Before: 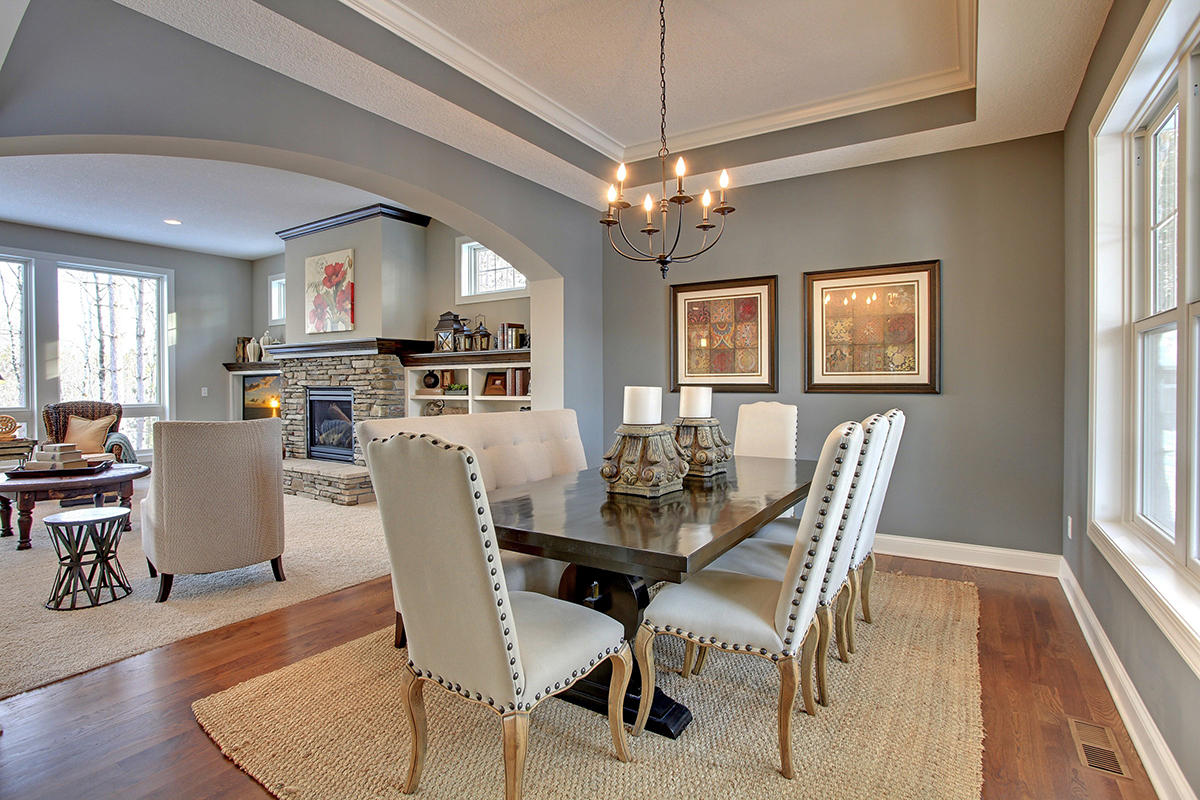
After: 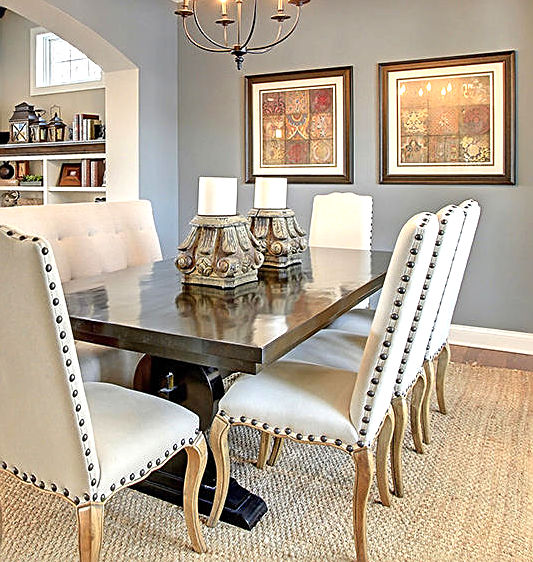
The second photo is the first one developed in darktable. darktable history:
sharpen: on, module defaults
crop: left 35.432%, top 26.233%, right 20.145%, bottom 3.432%
exposure: black level correction 0, exposure 0.7 EV, compensate exposure bias true, compensate highlight preservation false
